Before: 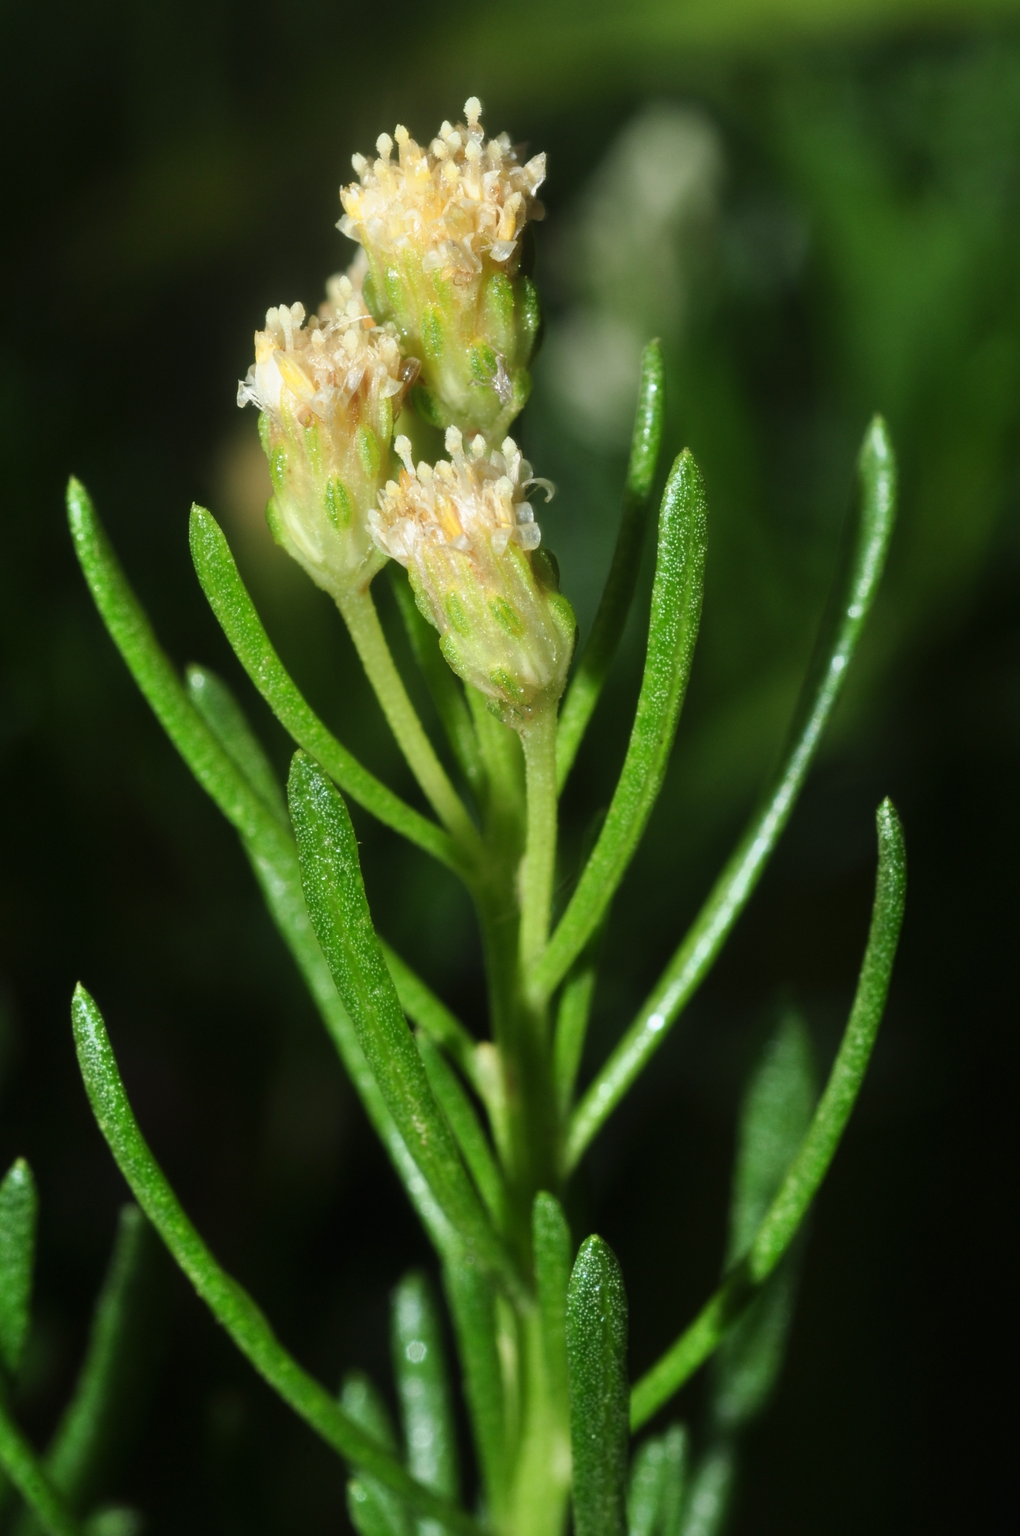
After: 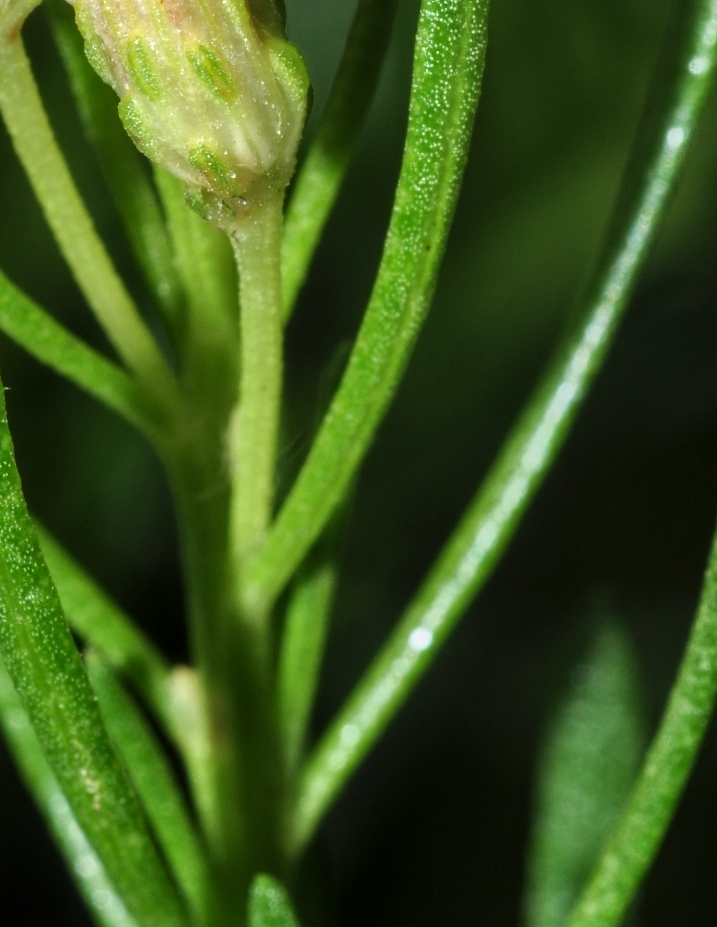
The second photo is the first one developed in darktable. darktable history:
crop: left 34.764%, top 36.785%, right 14.83%, bottom 19.976%
local contrast: on, module defaults
